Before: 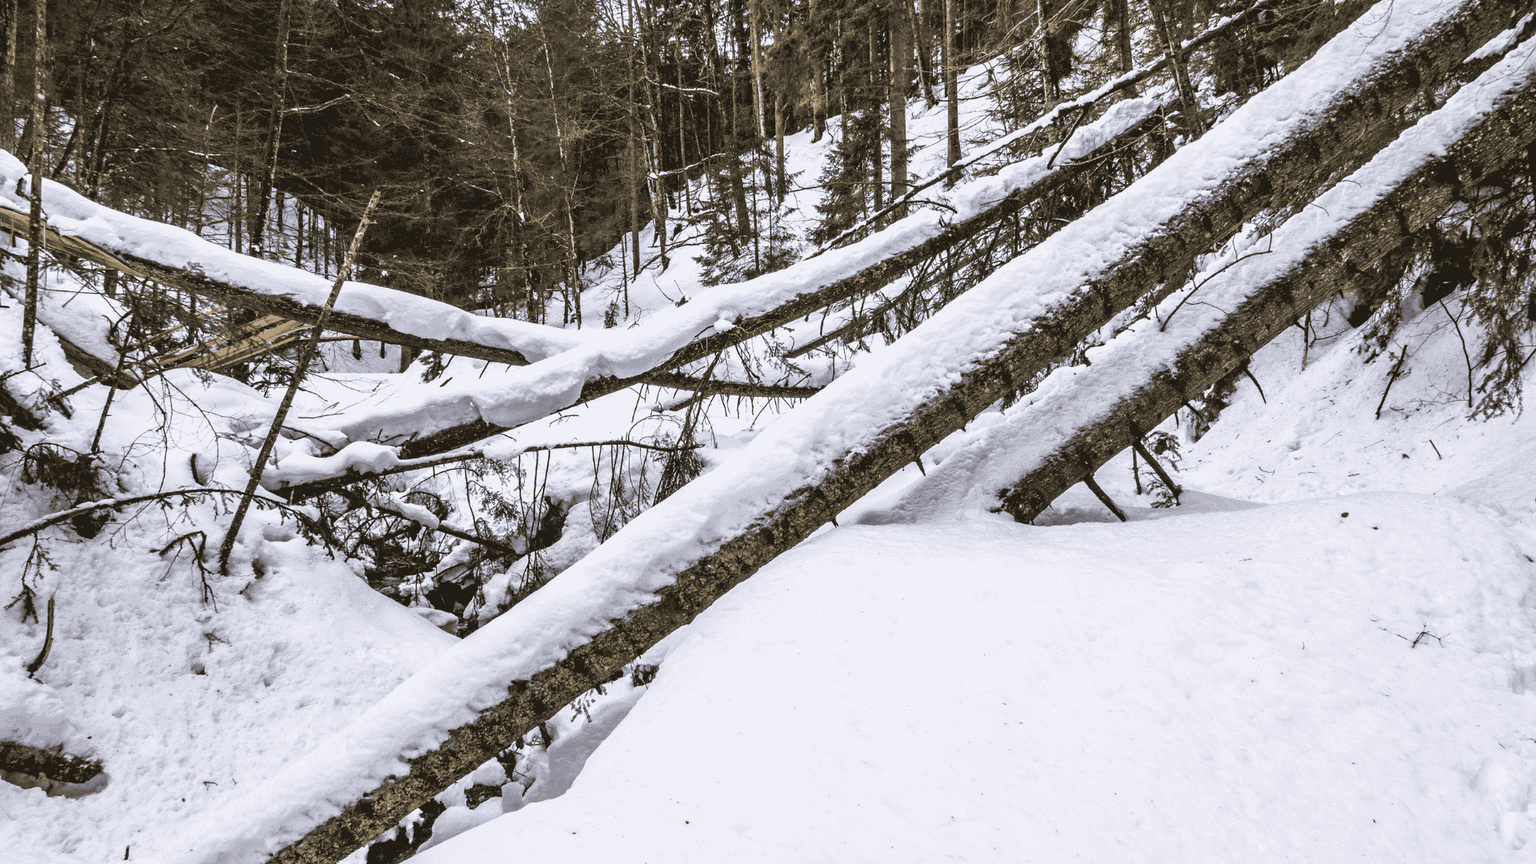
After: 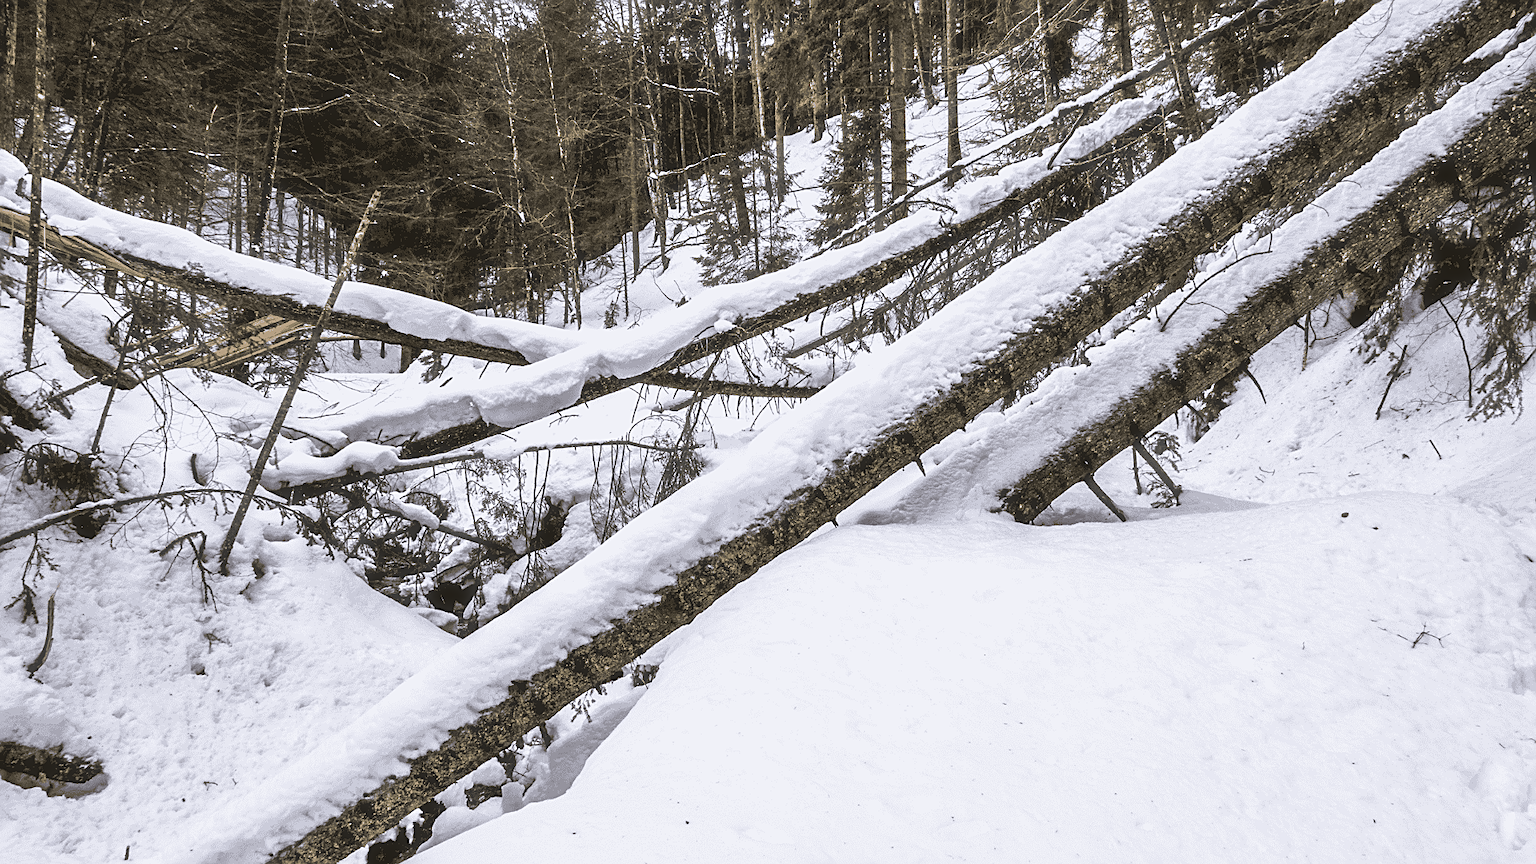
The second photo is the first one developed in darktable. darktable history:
sharpen: on, module defaults
haze removal: strength -0.09, adaptive false
